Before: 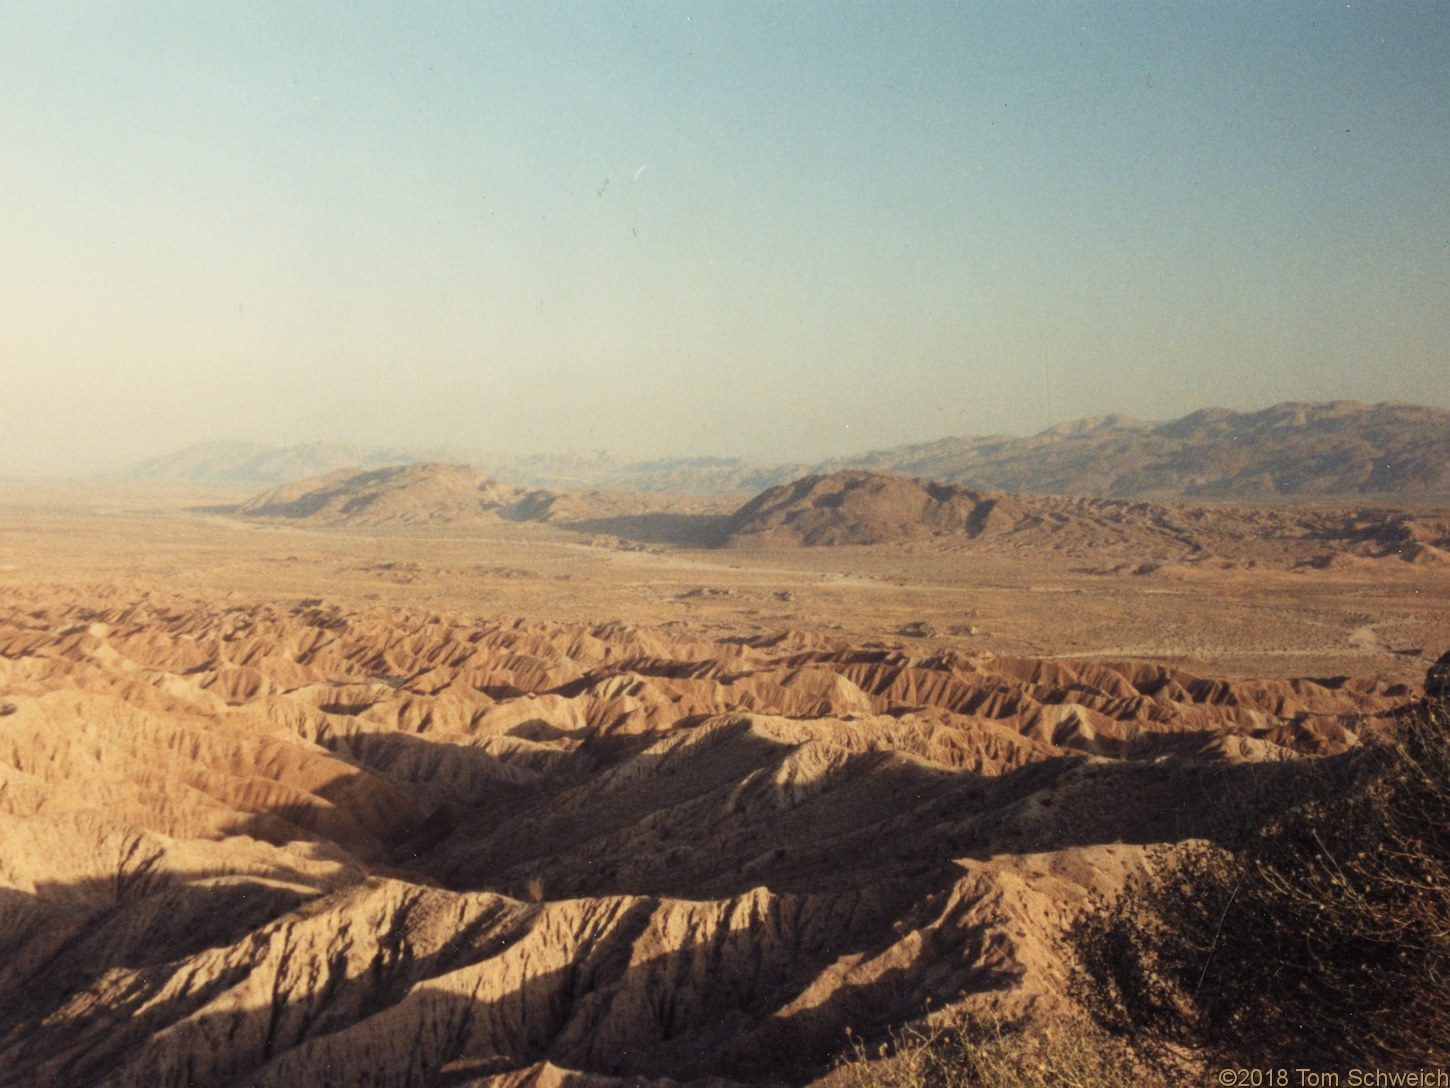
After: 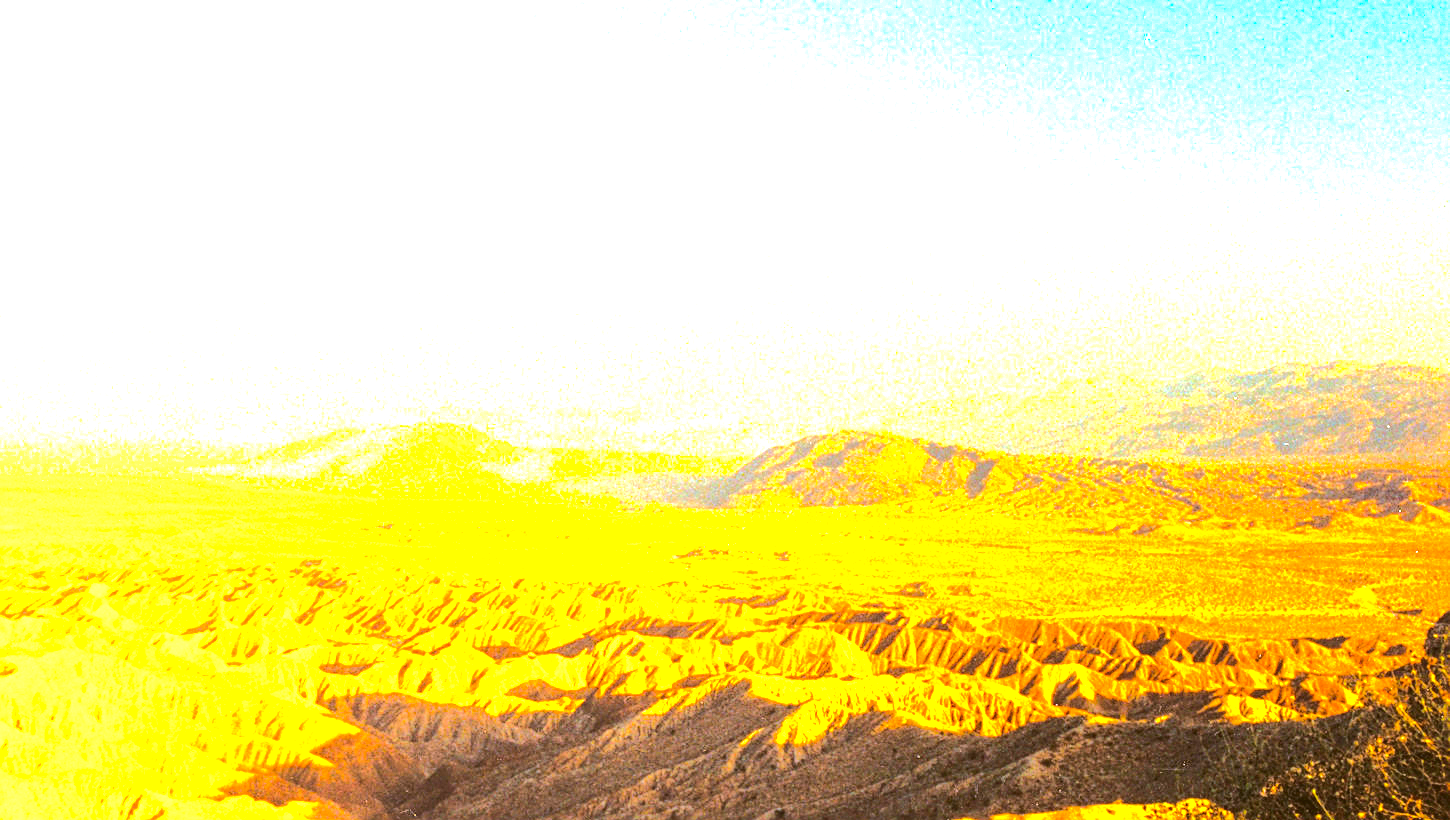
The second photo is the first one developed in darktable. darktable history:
tone equalizer: edges refinement/feathering 500, mask exposure compensation -1.57 EV, preserve details no
tone curve: curves: ch0 [(0, 0) (0.003, 0.012) (0.011, 0.014) (0.025, 0.02) (0.044, 0.034) (0.069, 0.047) (0.1, 0.063) (0.136, 0.086) (0.177, 0.131) (0.224, 0.183) (0.277, 0.243) (0.335, 0.317) (0.399, 0.403) (0.468, 0.488) (0.543, 0.573) (0.623, 0.649) (0.709, 0.718) (0.801, 0.795) (0.898, 0.872) (1, 1)], color space Lab, independent channels, preserve colors none
crop: top 3.719%, bottom 20.908%
exposure: exposure 2.056 EV, compensate highlight preservation false
color balance rgb: shadows lift › chroma 0.678%, shadows lift › hue 114.62°, power › chroma 0.325%, power › hue 22.1°, linear chroma grading › highlights 99.444%, linear chroma grading › global chroma 23.918%, perceptual saturation grading › global saturation 17.478%, perceptual brilliance grading › highlights 7.073%, perceptual brilliance grading › mid-tones 18.11%, perceptual brilliance grading › shadows -5.41%
local contrast: detail 110%
color correction: highlights a* -1.4, highlights b* 10.5, shadows a* 0.587, shadows b* 19.53
sharpen: on, module defaults
